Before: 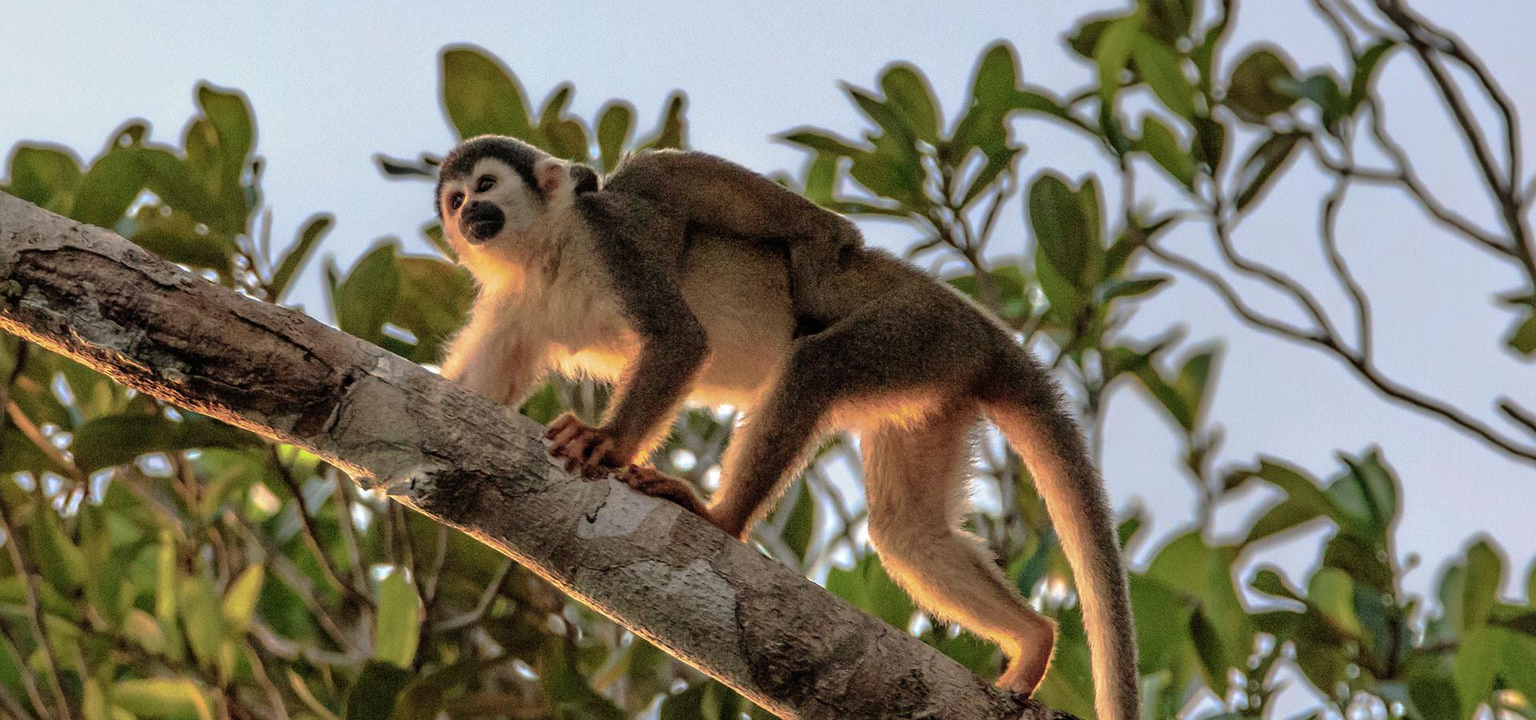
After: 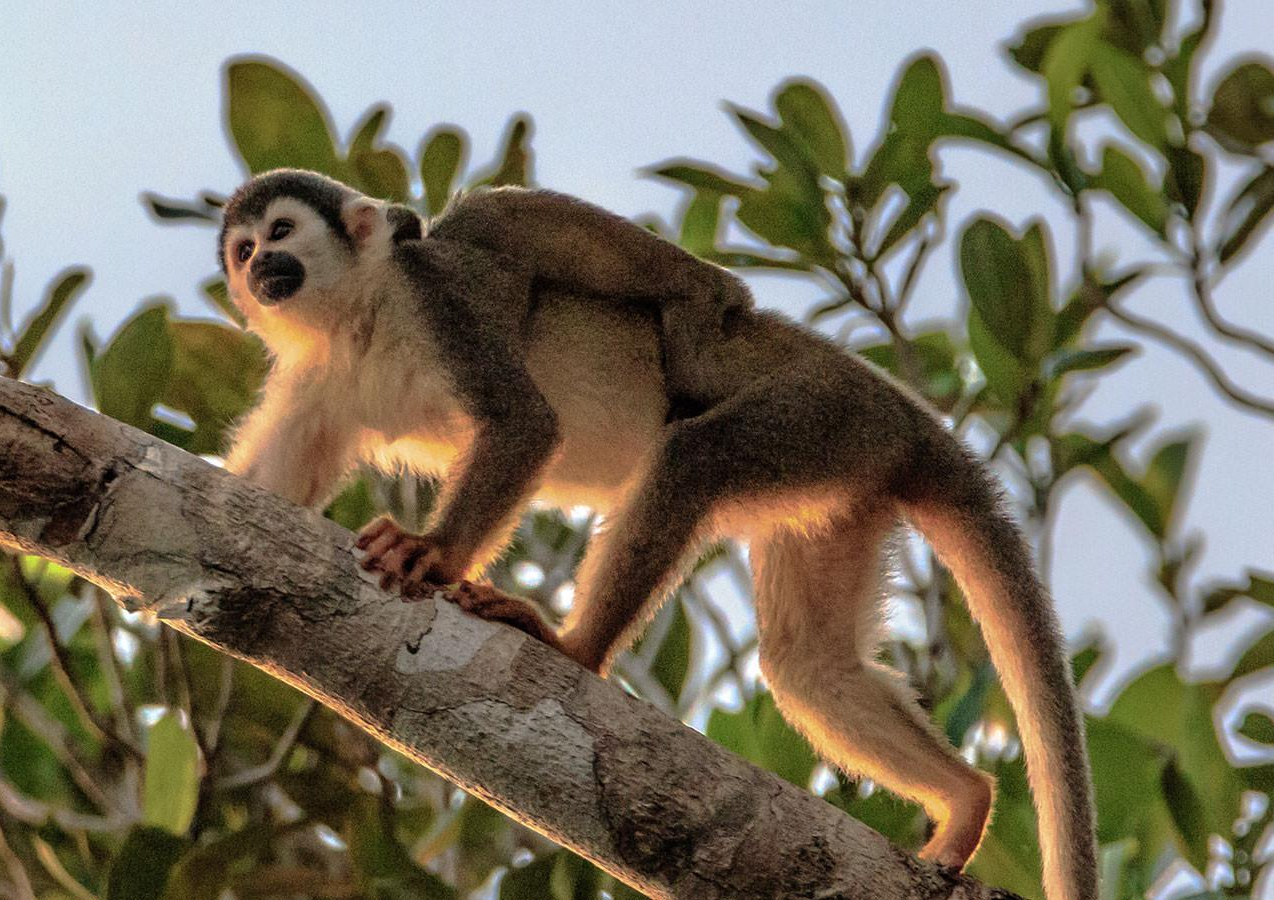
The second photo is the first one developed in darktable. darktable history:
crop: left 17.017%, right 16.594%
